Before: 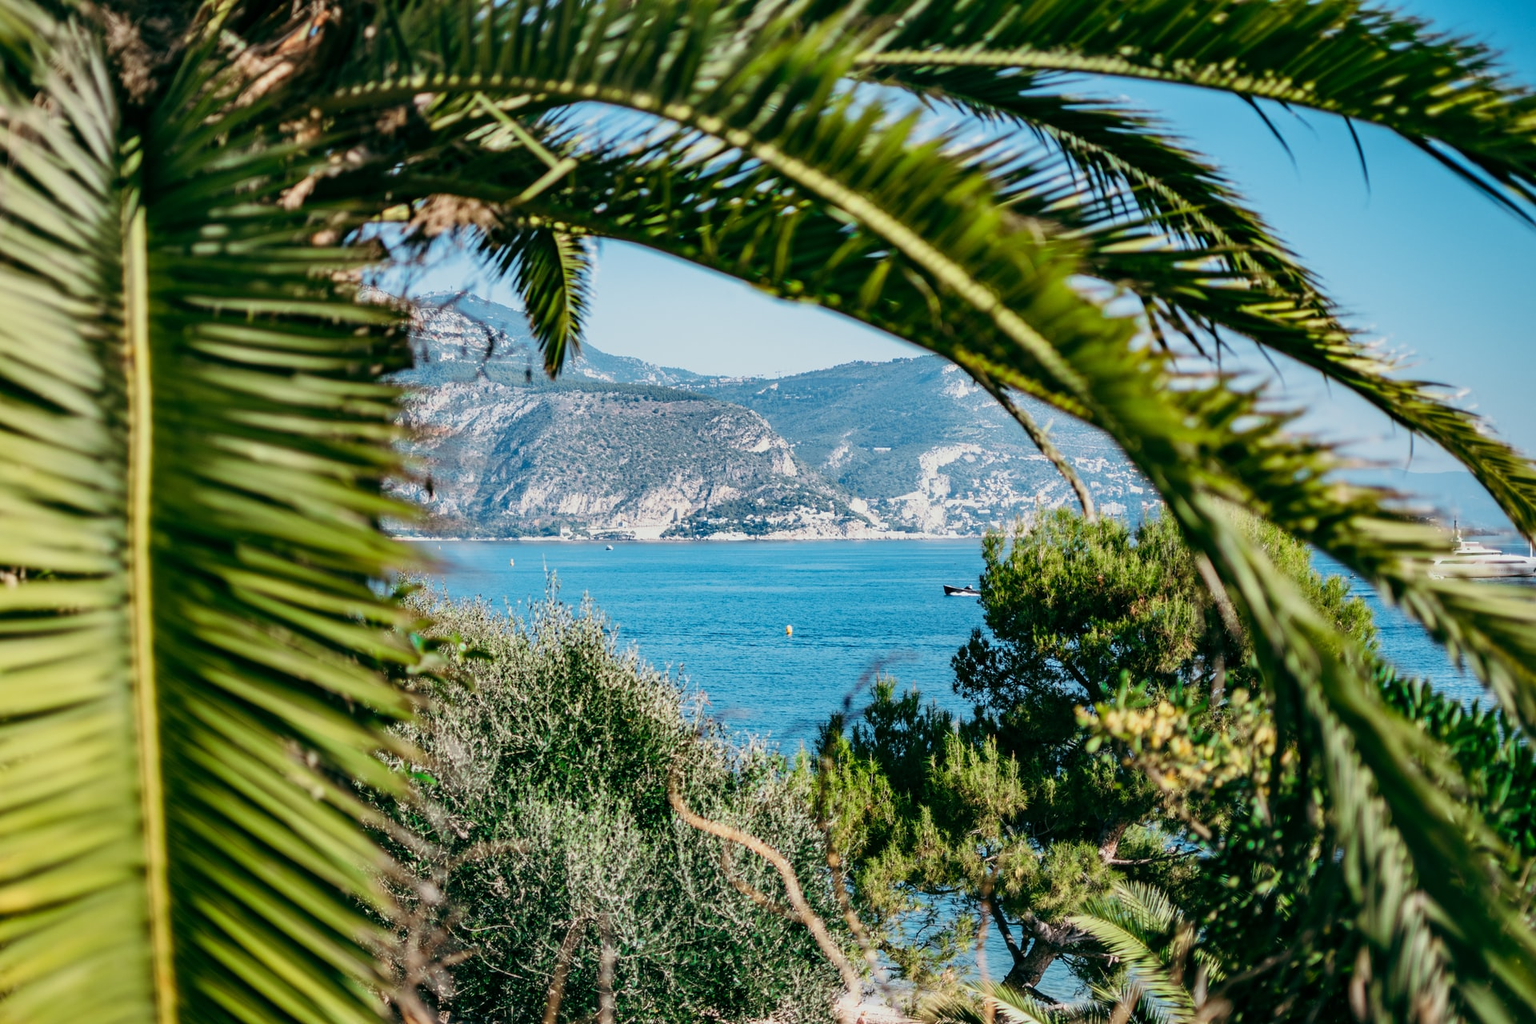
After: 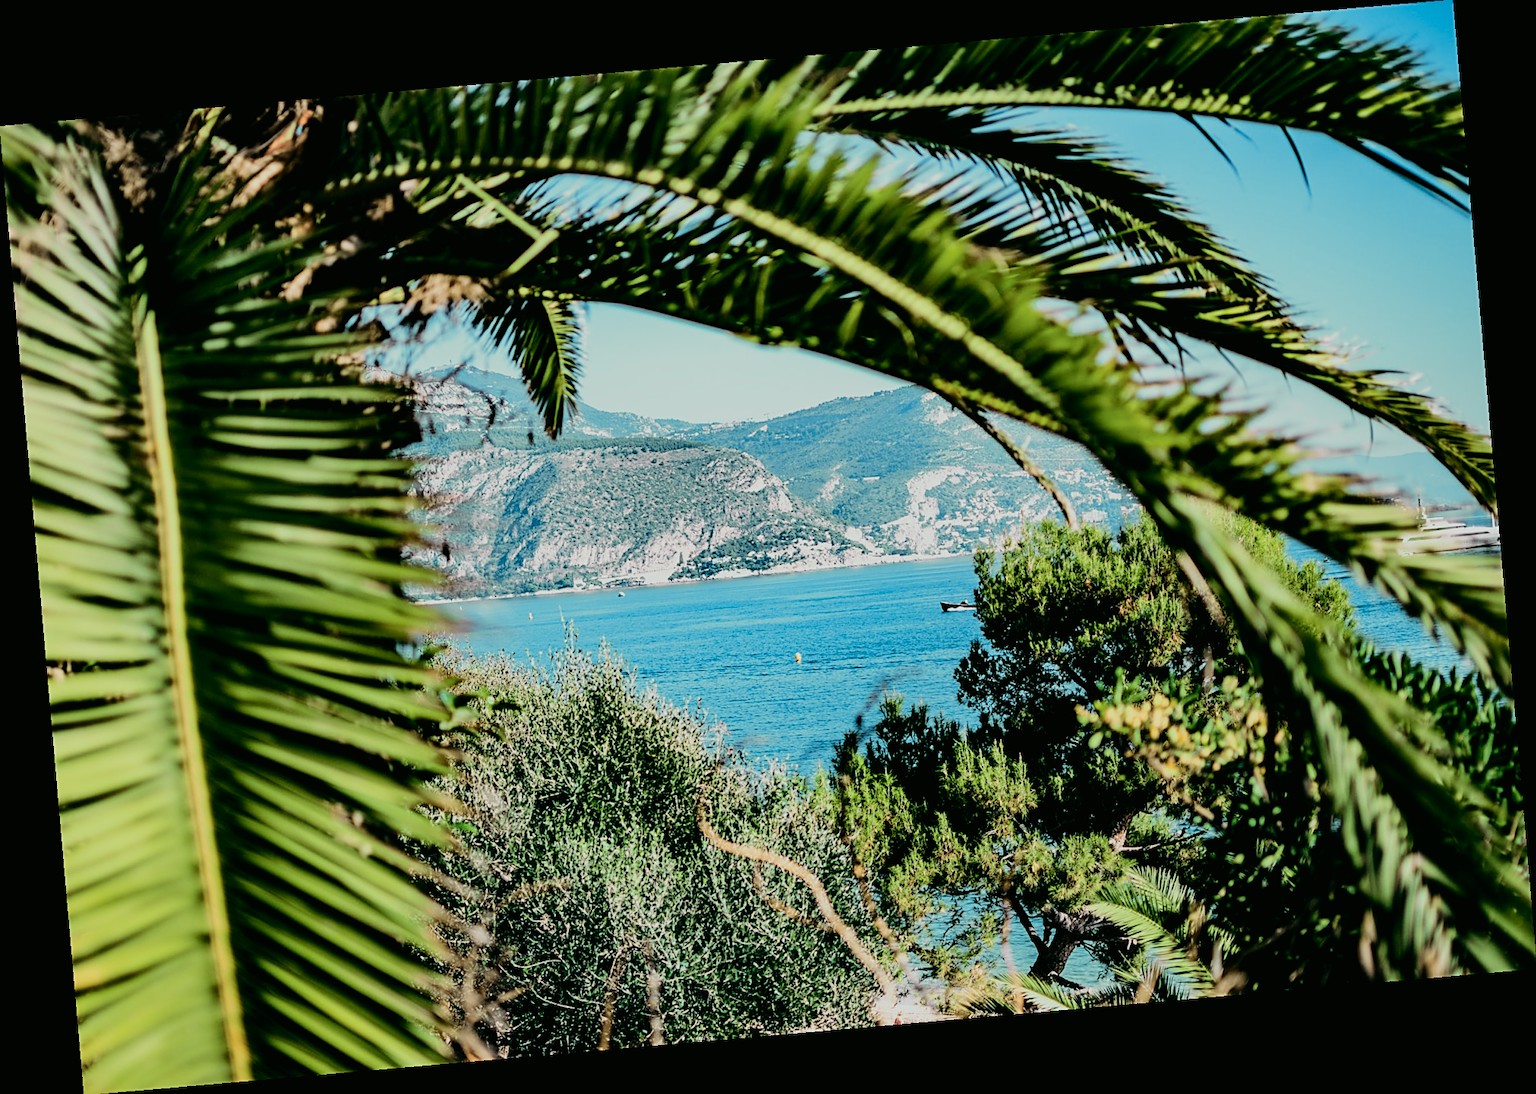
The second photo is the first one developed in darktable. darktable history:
rotate and perspective: rotation -4.98°, automatic cropping off
sharpen: on, module defaults
filmic rgb: black relative exposure -5 EV, hardness 2.88, contrast 1.2, highlights saturation mix -30%
tone curve: curves: ch0 [(0, 0.008) (0.107, 0.091) (0.283, 0.287) (0.461, 0.498) (0.64, 0.679) (0.822, 0.841) (0.998, 0.978)]; ch1 [(0, 0) (0.316, 0.349) (0.466, 0.442) (0.502, 0.5) (0.527, 0.519) (0.561, 0.553) (0.608, 0.629) (0.669, 0.704) (0.859, 0.899) (1, 1)]; ch2 [(0, 0) (0.33, 0.301) (0.421, 0.443) (0.473, 0.498) (0.502, 0.504) (0.522, 0.525) (0.592, 0.61) (0.705, 0.7) (1, 1)], color space Lab, independent channels, preserve colors none
